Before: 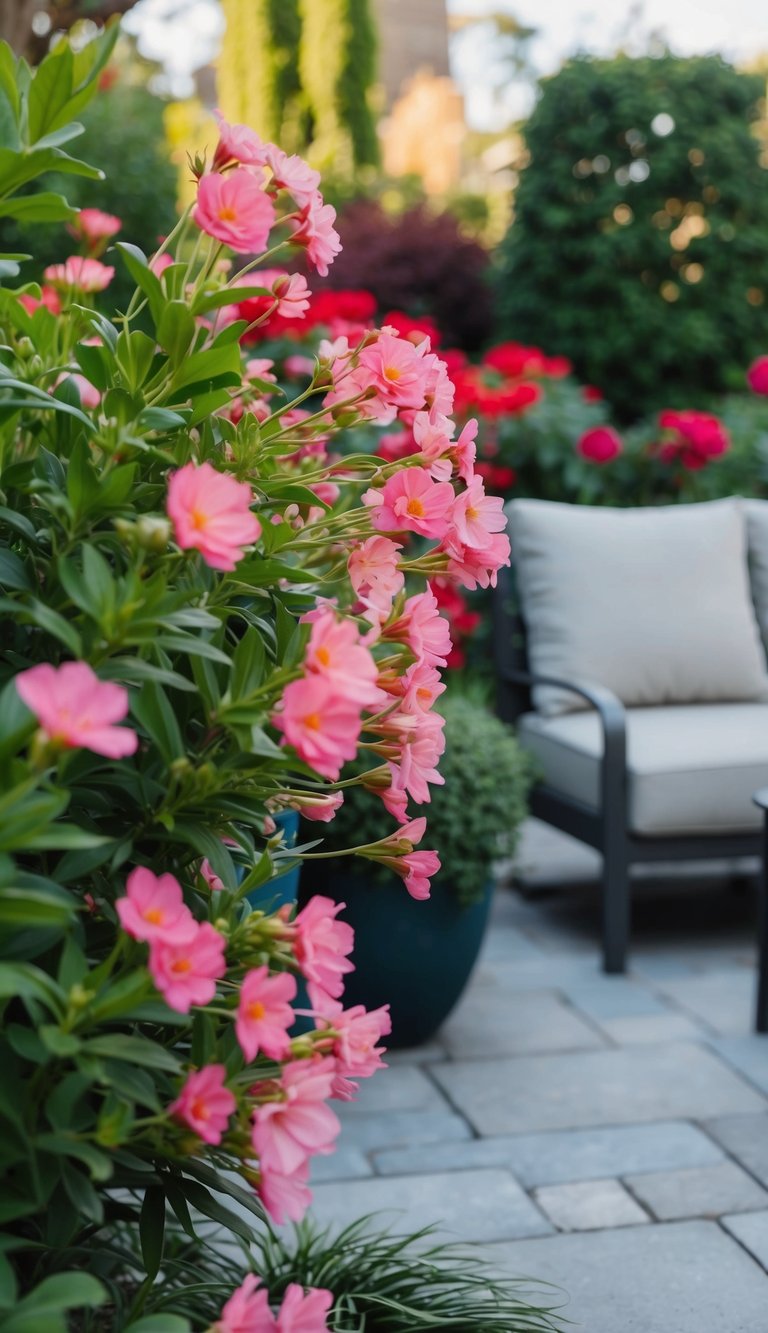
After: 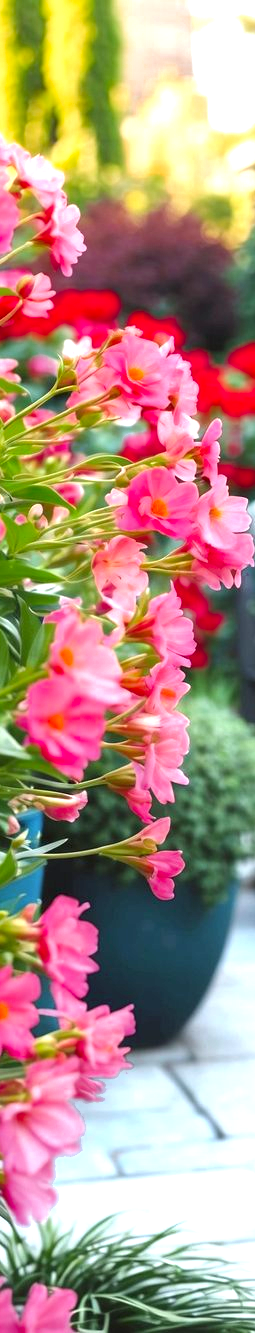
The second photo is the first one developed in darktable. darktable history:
color zones: curves: ch0 [(0.27, 0.396) (0.563, 0.504) (0.75, 0.5) (0.787, 0.307)]
crop: left 33.36%, right 33.36%
exposure: black level correction 0, exposure 1.741 EV, compensate exposure bias true, compensate highlight preservation false
